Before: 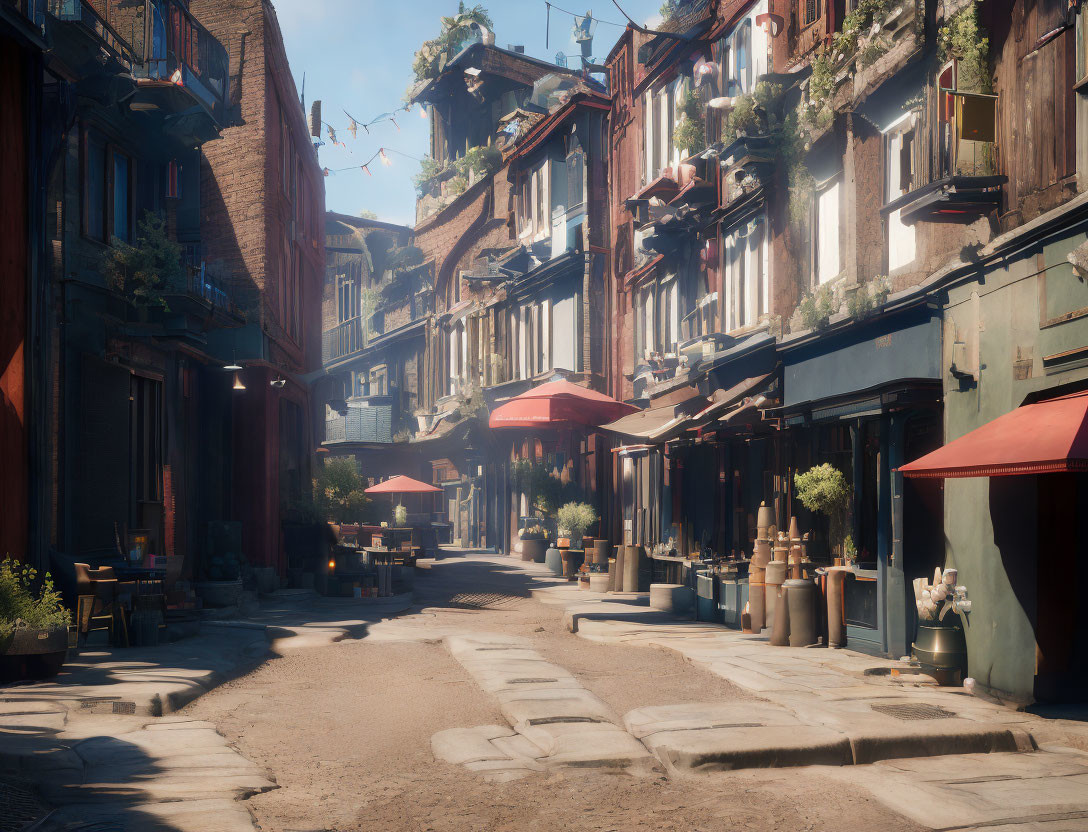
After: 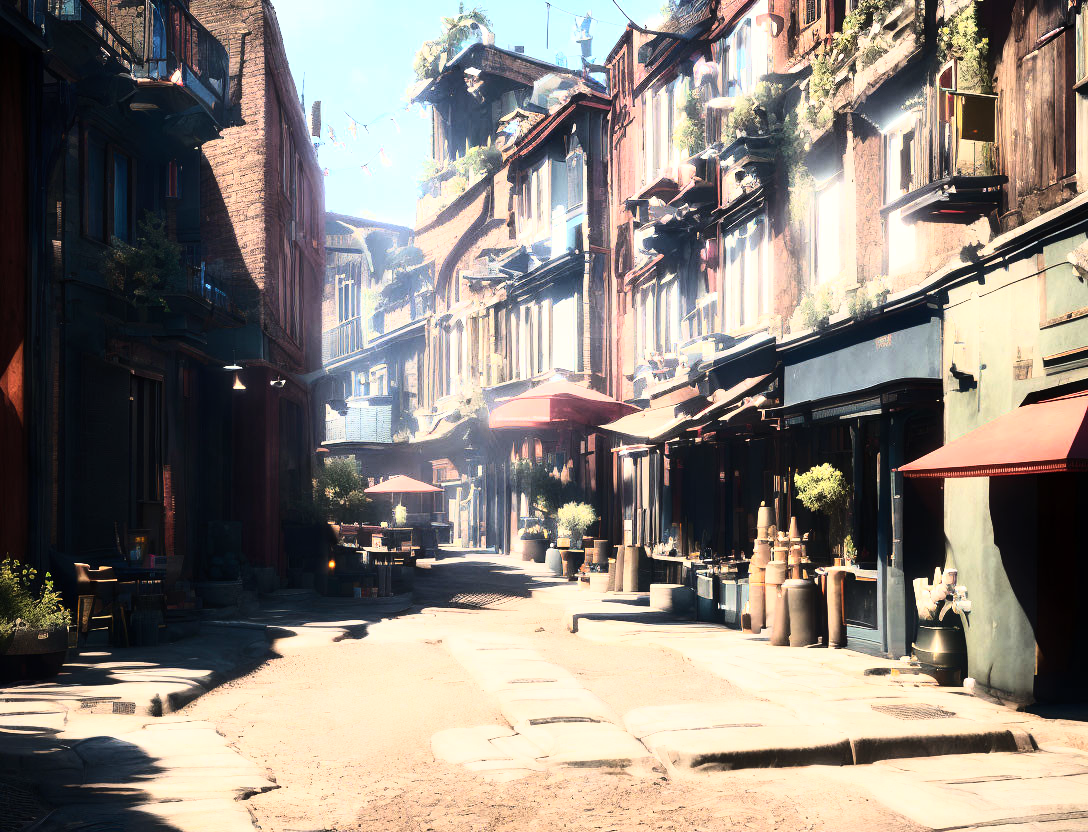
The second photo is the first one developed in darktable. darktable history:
base curve: curves: ch0 [(0, 0) (0.026, 0.03) (0.109, 0.232) (0.351, 0.748) (0.669, 0.968) (1, 1)]
tone equalizer: -8 EV -0.711 EV, -7 EV -0.676 EV, -6 EV -0.58 EV, -5 EV -0.425 EV, -3 EV 0.392 EV, -2 EV 0.6 EV, -1 EV 0.679 EV, +0 EV 0.725 EV, edges refinement/feathering 500, mask exposure compensation -1.57 EV, preserve details no
